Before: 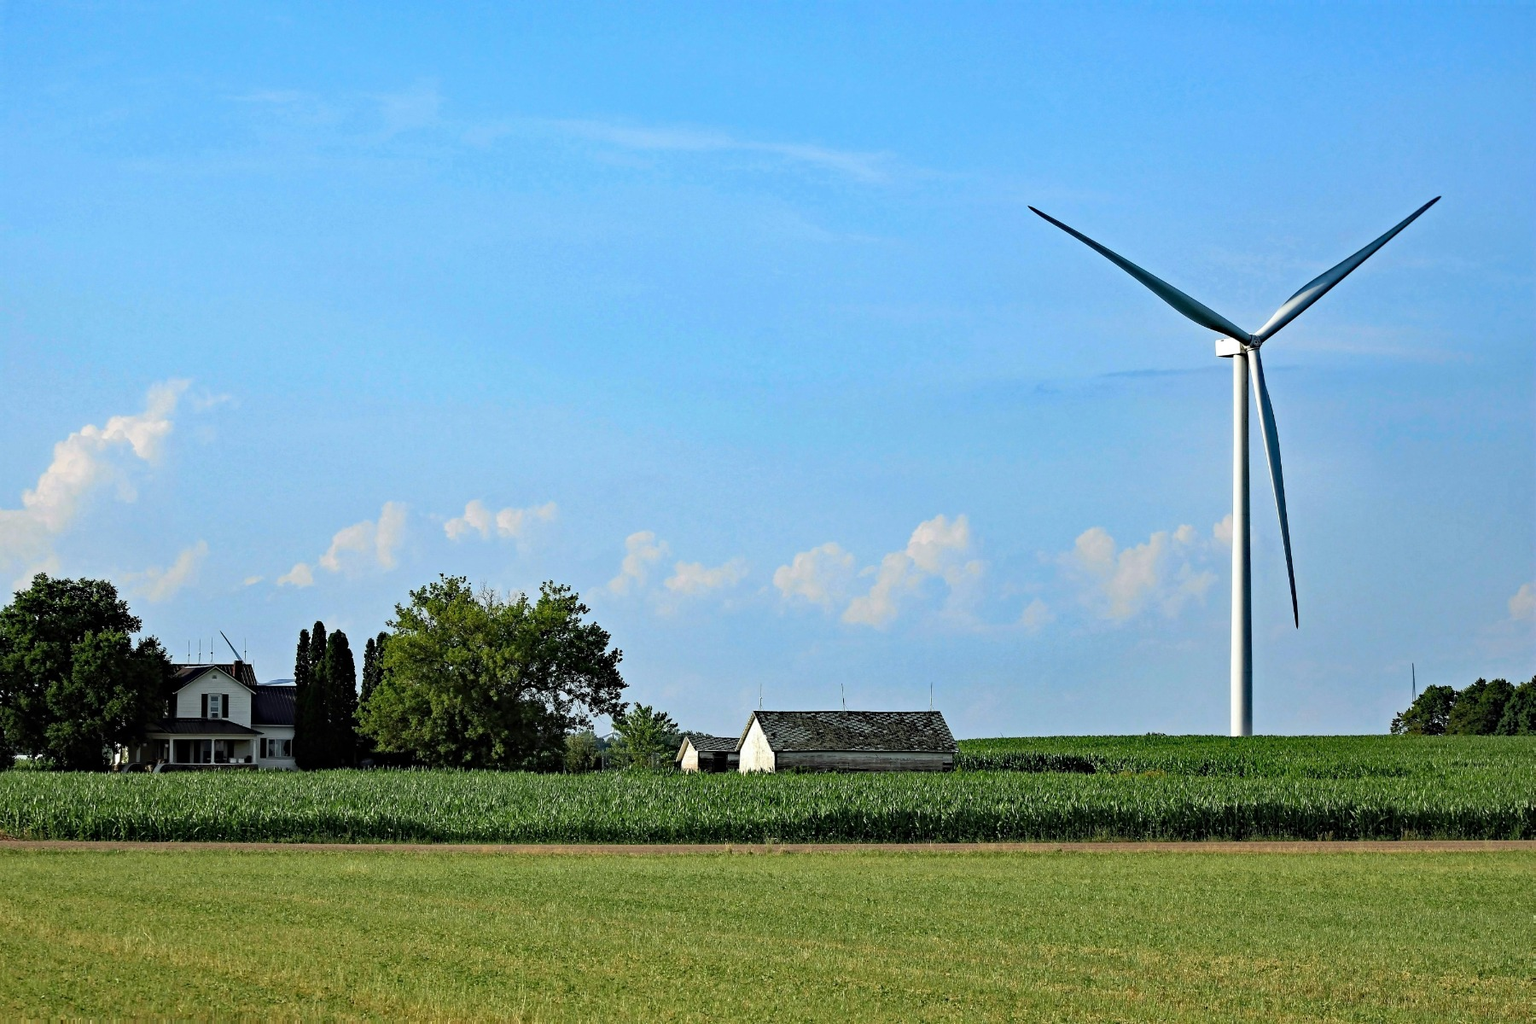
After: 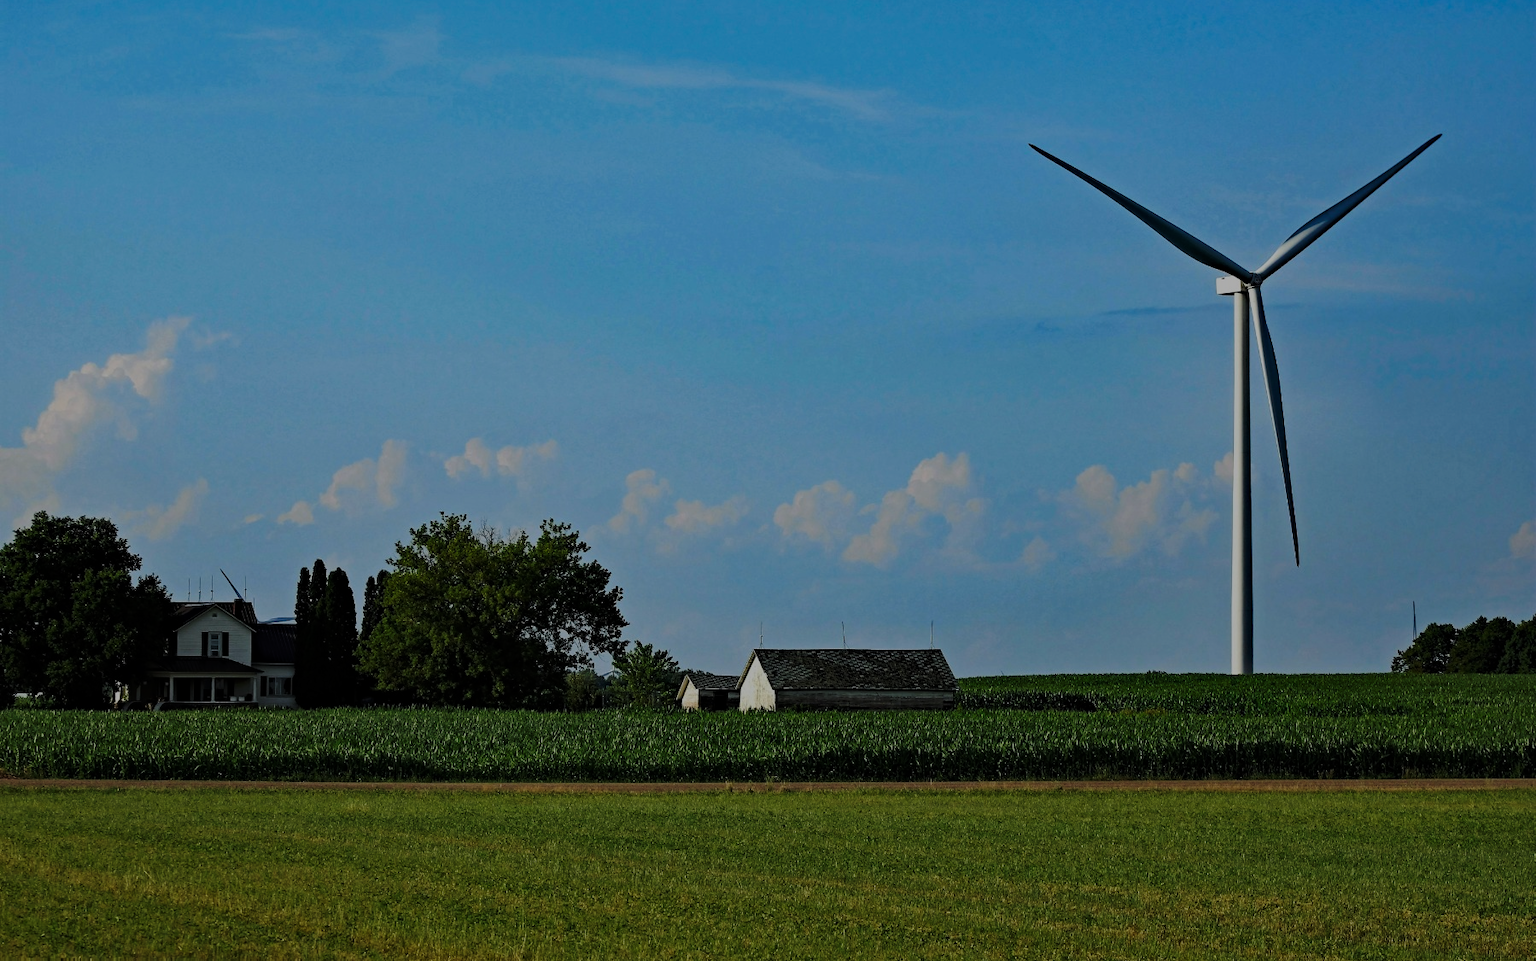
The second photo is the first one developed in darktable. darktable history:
crop and rotate: top 6.154%
base curve: curves: ch0 [(0, 0) (0.026, 0.03) (0.109, 0.232) (0.351, 0.748) (0.669, 0.968) (1, 1)], preserve colors none
exposure: exposure -2.432 EV, compensate highlight preservation false
